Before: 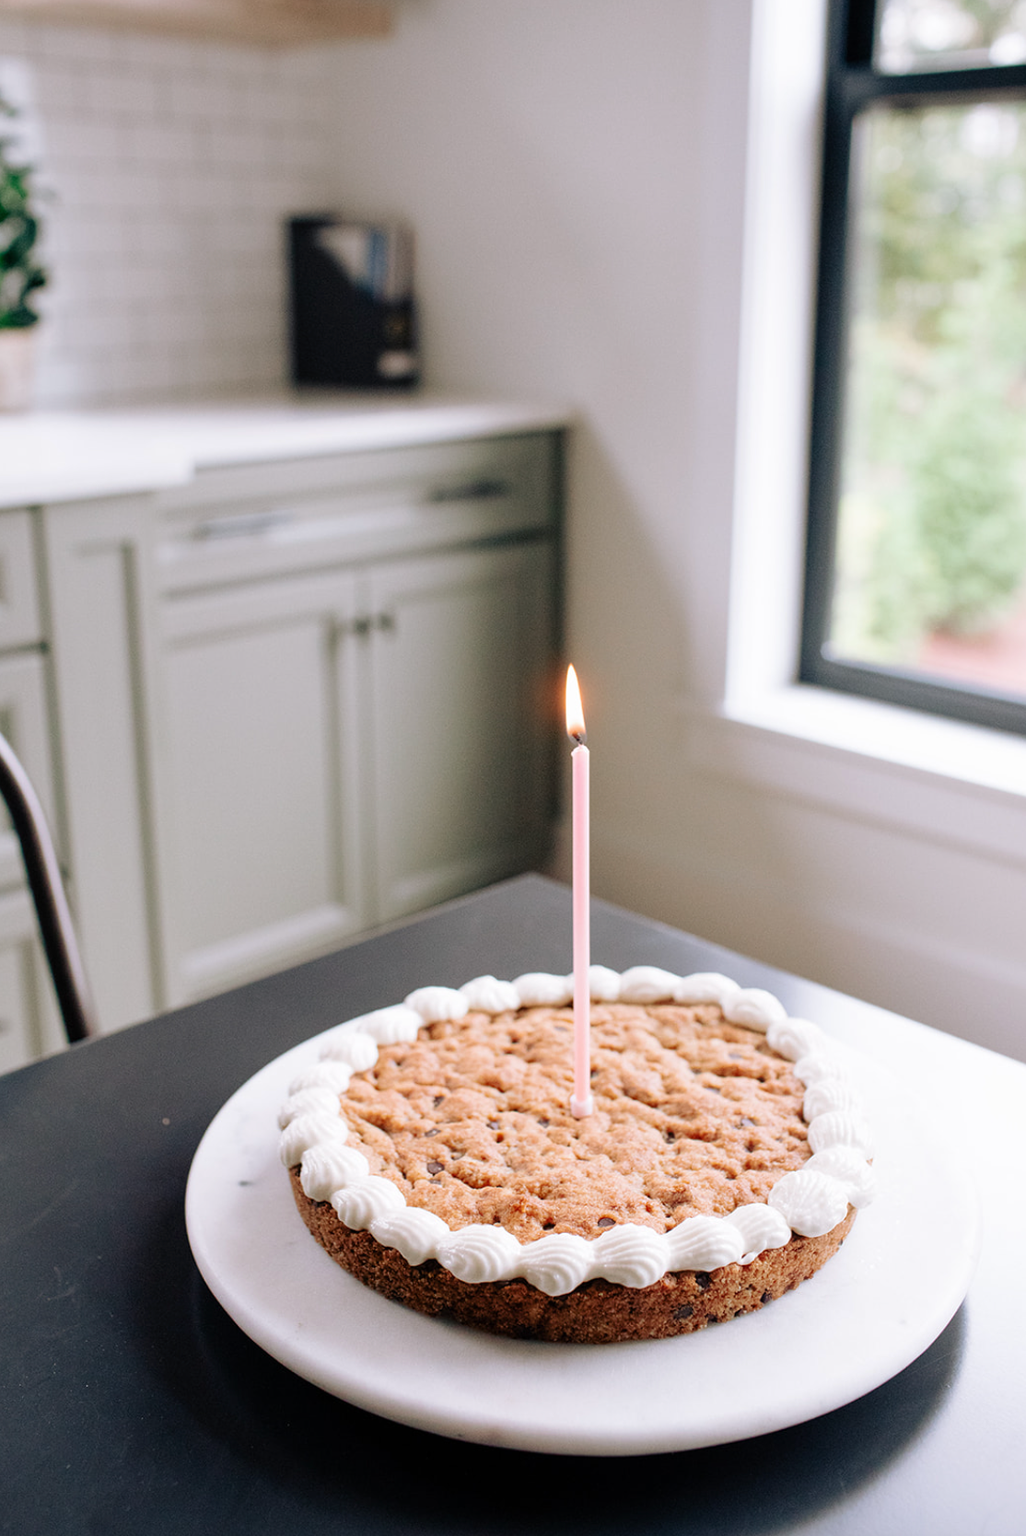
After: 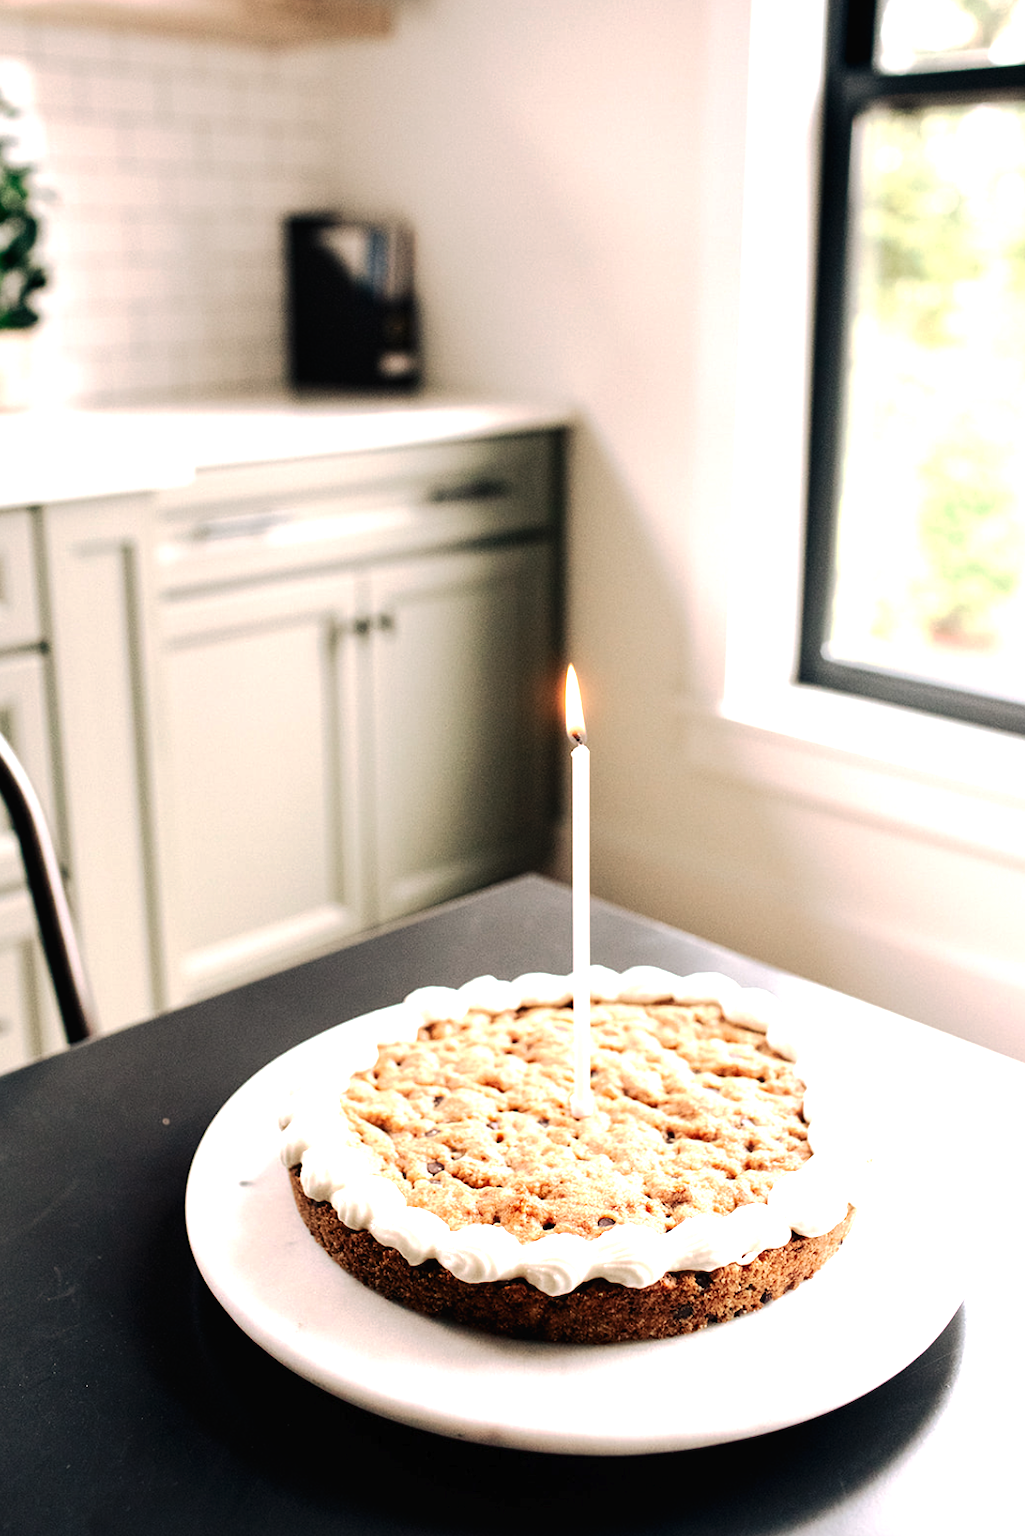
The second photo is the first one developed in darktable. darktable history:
tone curve: curves: ch0 [(0, 0) (0.003, 0.014) (0.011, 0.014) (0.025, 0.022) (0.044, 0.041) (0.069, 0.063) (0.1, 0.086) (0.136, 0.118) (0.177, 0.161) (0.224, 0.211) (0.277, 0.262) (0.335, 0.323) (0.399, 0.384) (0.468, 0.459) (0.543, 0.54) (0.623, 0.624) (0.709, 0.711) (0.801, 0.796) (0.898, 0.879) (1, 1)], preserve colors none
white balance: red 1.045, blue 0.932
tone equalizer: -8 EV -1.08 EV, -7 EV -1.01 EV, -6 EV -0.867 EV, -5 EV -0.578 EV, -3 EV 0.578 EV, -2 EV 0.867 EV, -1 EV 1.01 EV, +0 EV 1.08 EV, edges refinement/feathering 500, mask exposure compensation -1.57 EV, preserve details no
